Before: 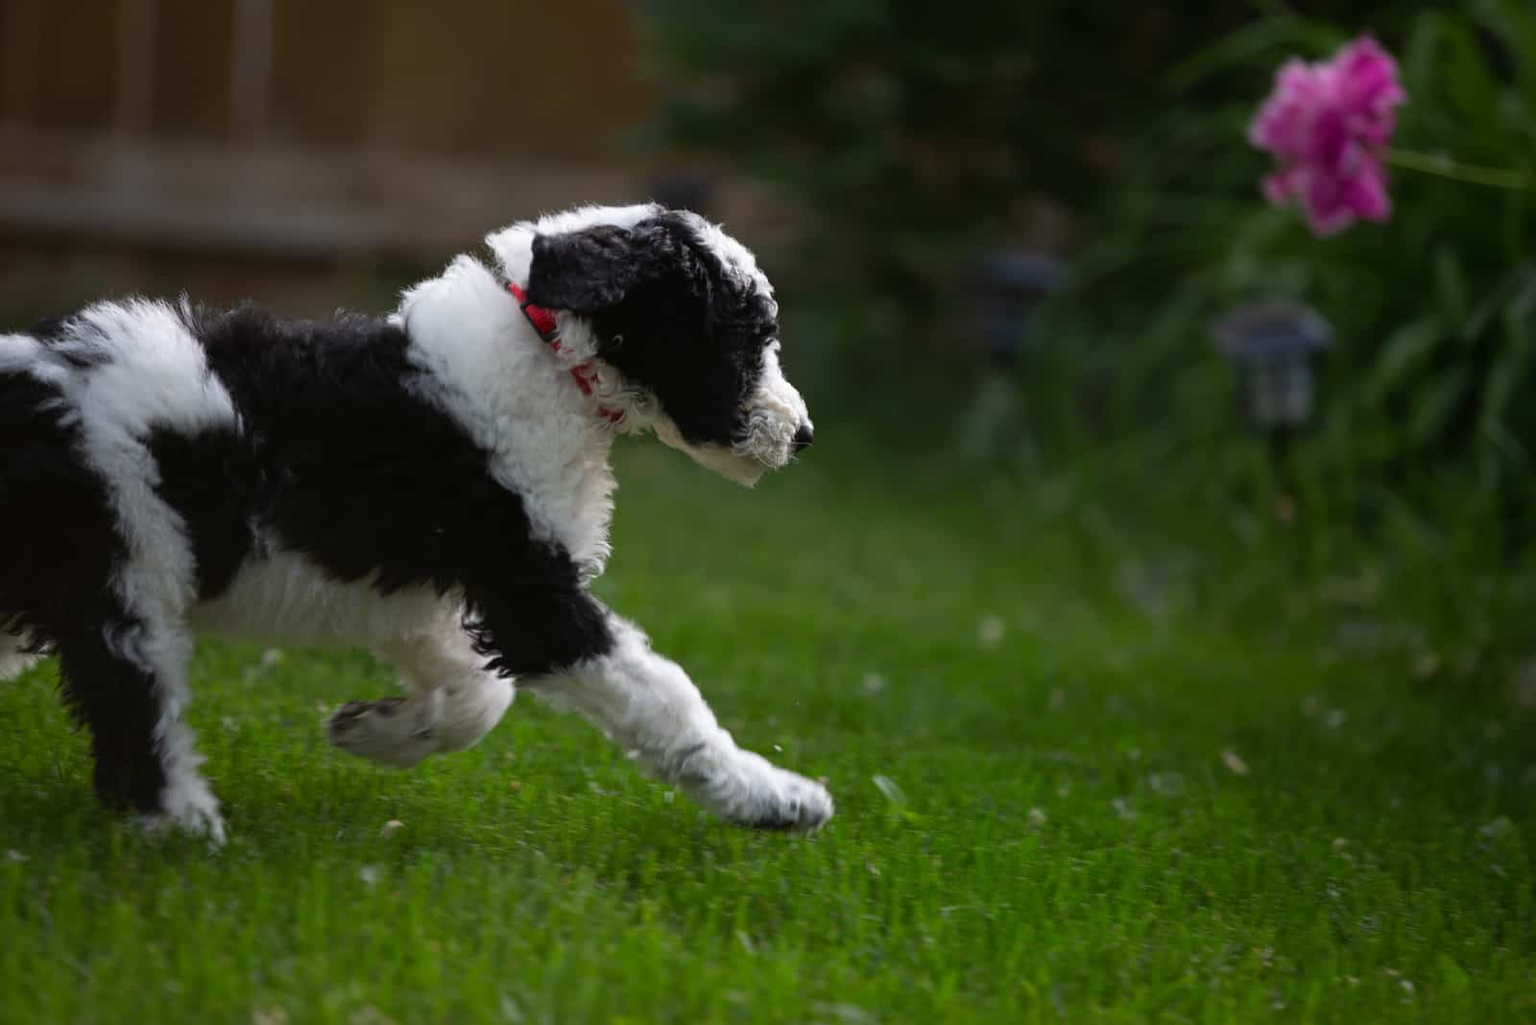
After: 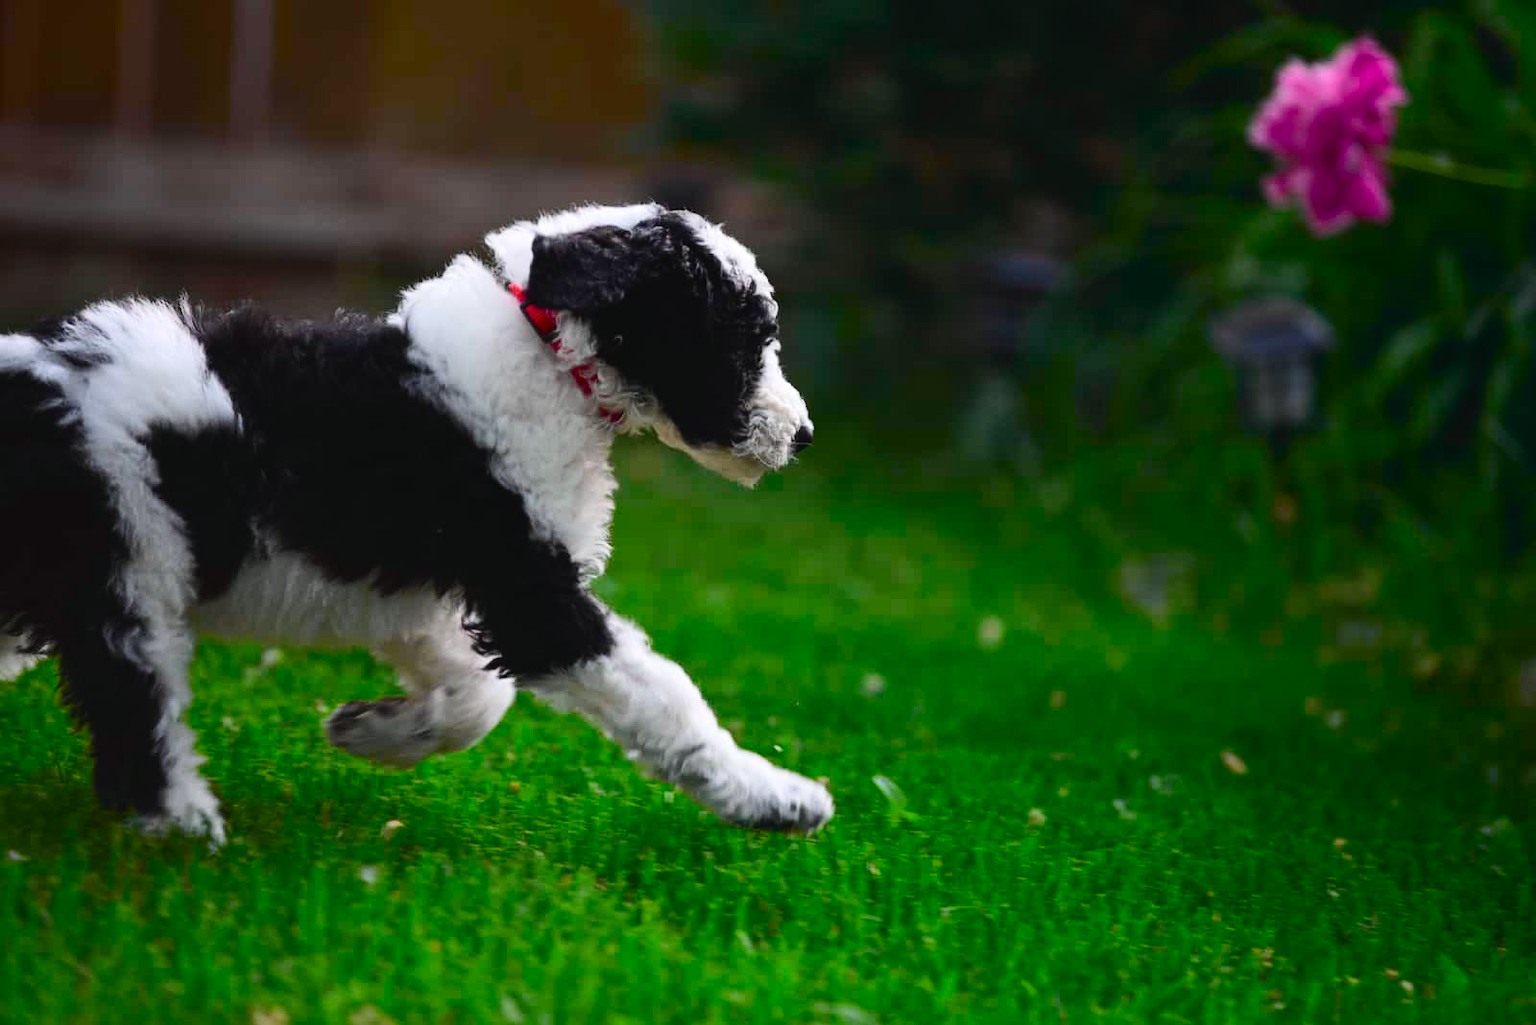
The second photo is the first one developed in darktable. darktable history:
tone curve: curves: ch0 [(0, 0.023) (0.103, 0.087) (0.295, 0.297) (0.445, 0.531) (0.553, 0.665) (0.735, 0.843) (0.994, 1)]; ch1 [(0, 0) (0.427, 0.346) (0.456, 0.426) (0.484, 0.483) (0.509, 0.514) (0.535, 0.56) (0.581, 0.632) (0.646, 0.715) (1, 1)]; ch2 [(0, 0) (0.369, 0.388) (0.449, 0.431) (0.501, 0.495) (0.533, 0.518) (0.572, 0.612) (0.677, 0.752) (1, 1)], color space Lab, independent channels, preserve colors none
